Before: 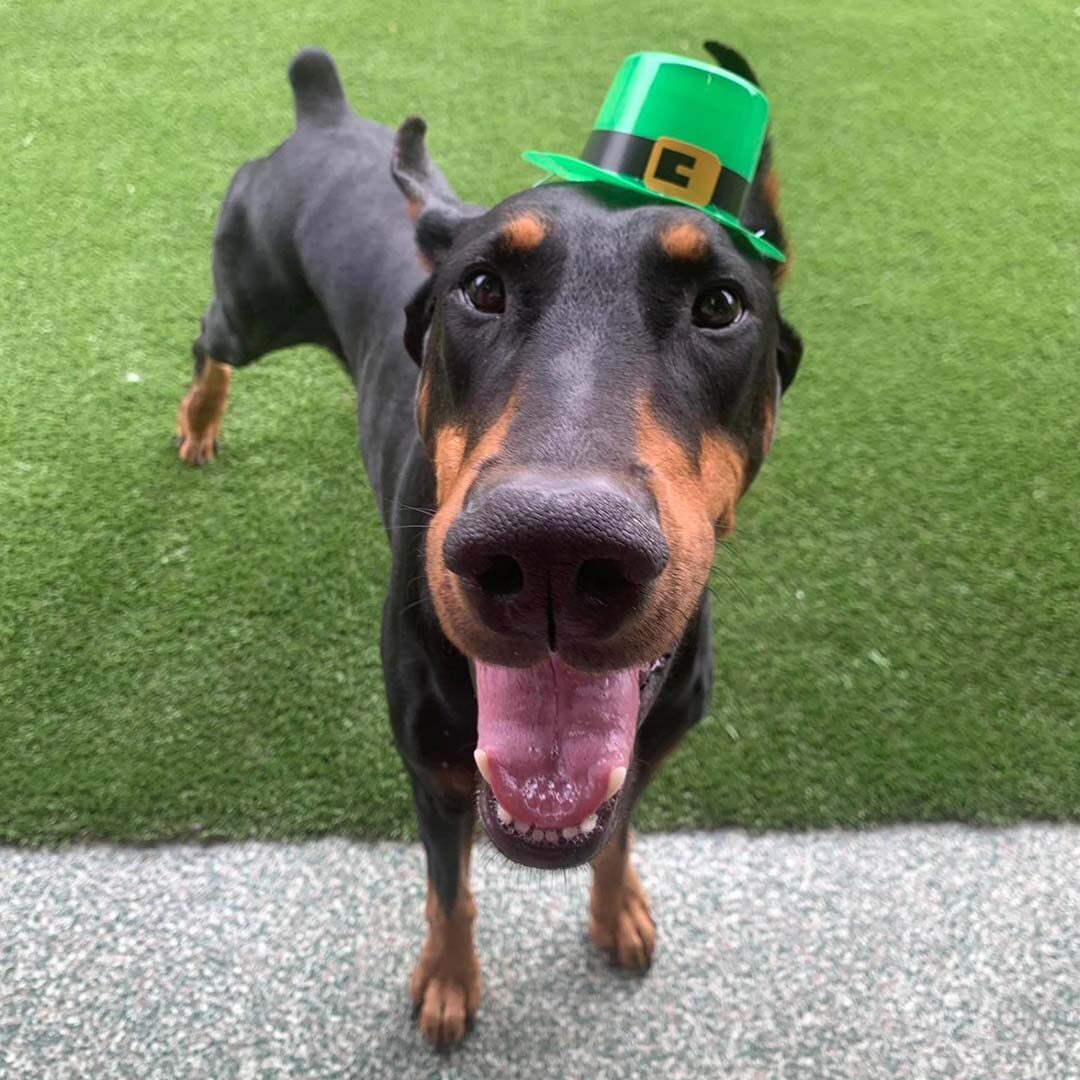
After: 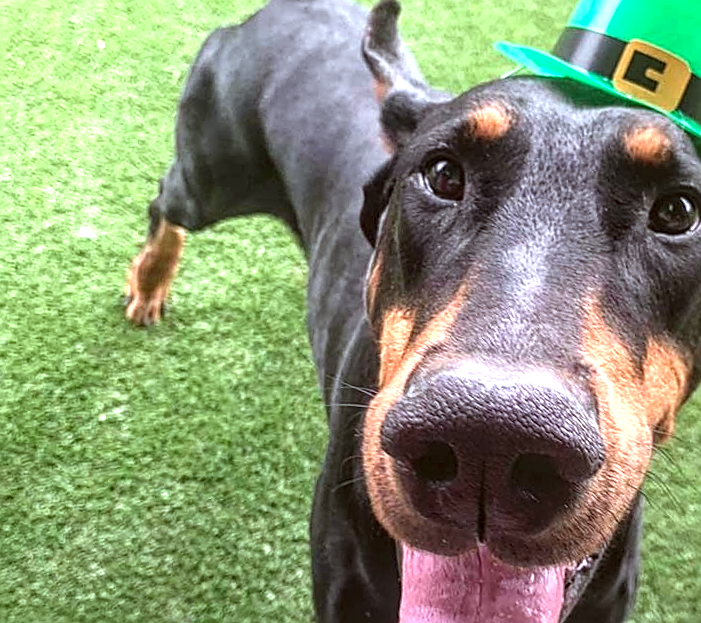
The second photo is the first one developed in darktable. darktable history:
color correction: highlights a* -3.28, highlights b* -6.24, shadows a* 3.1, shadows b* 5.19
local contrast: highlights 20%, detail 150%
crop and rotate: angle -4.99°, left 2.122%, top 6.945%, right 27.566%, bottom 30.519%
exposure: black level correction -0.005, exposure 1 EV, compensate highlight preservation false
sharpen: on, module defaults
